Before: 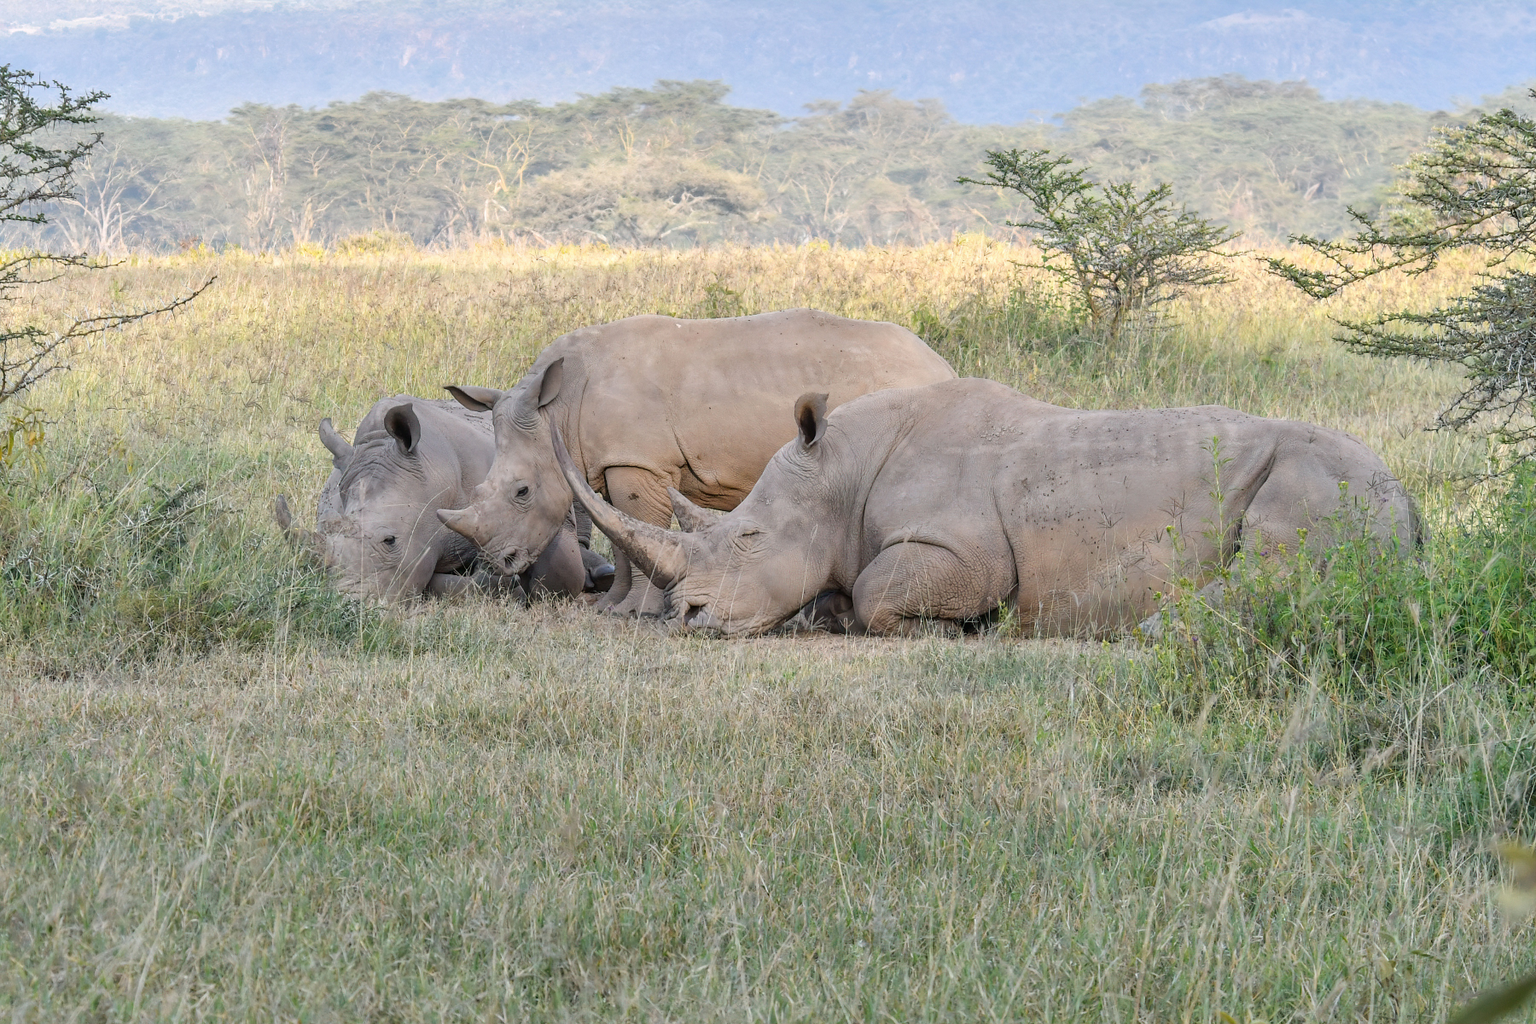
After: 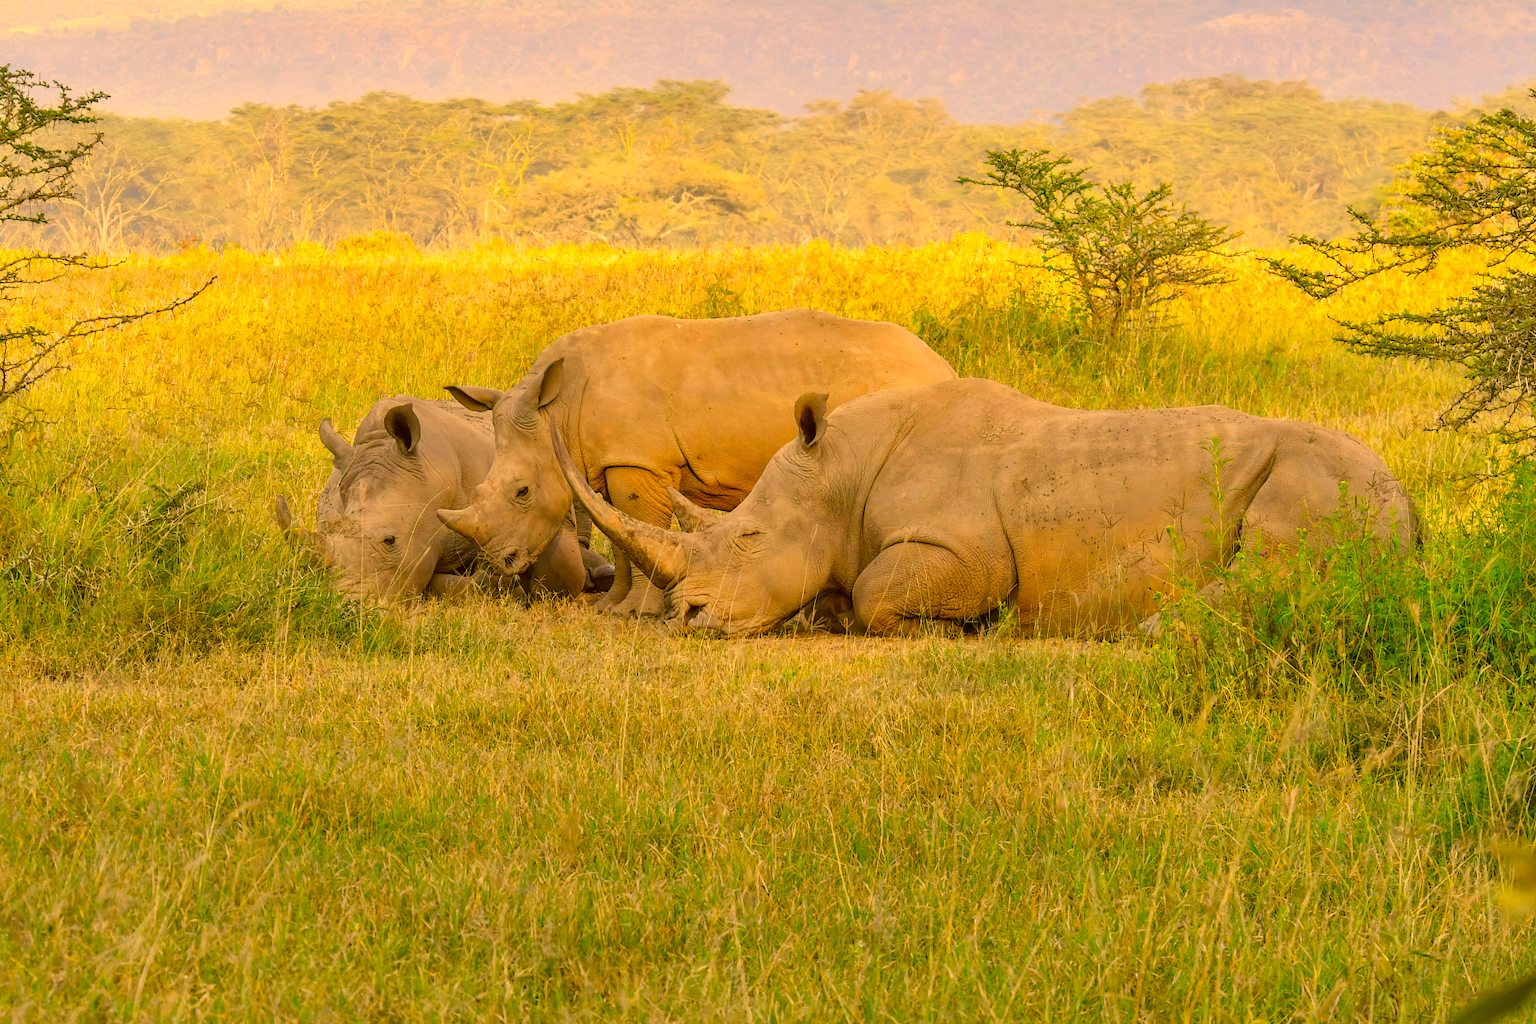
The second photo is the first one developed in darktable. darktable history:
color correction: highlights a* 10.51, highlights b* 30.53, shadows a* 2.68, shadows b* 18, saturation 1.74
